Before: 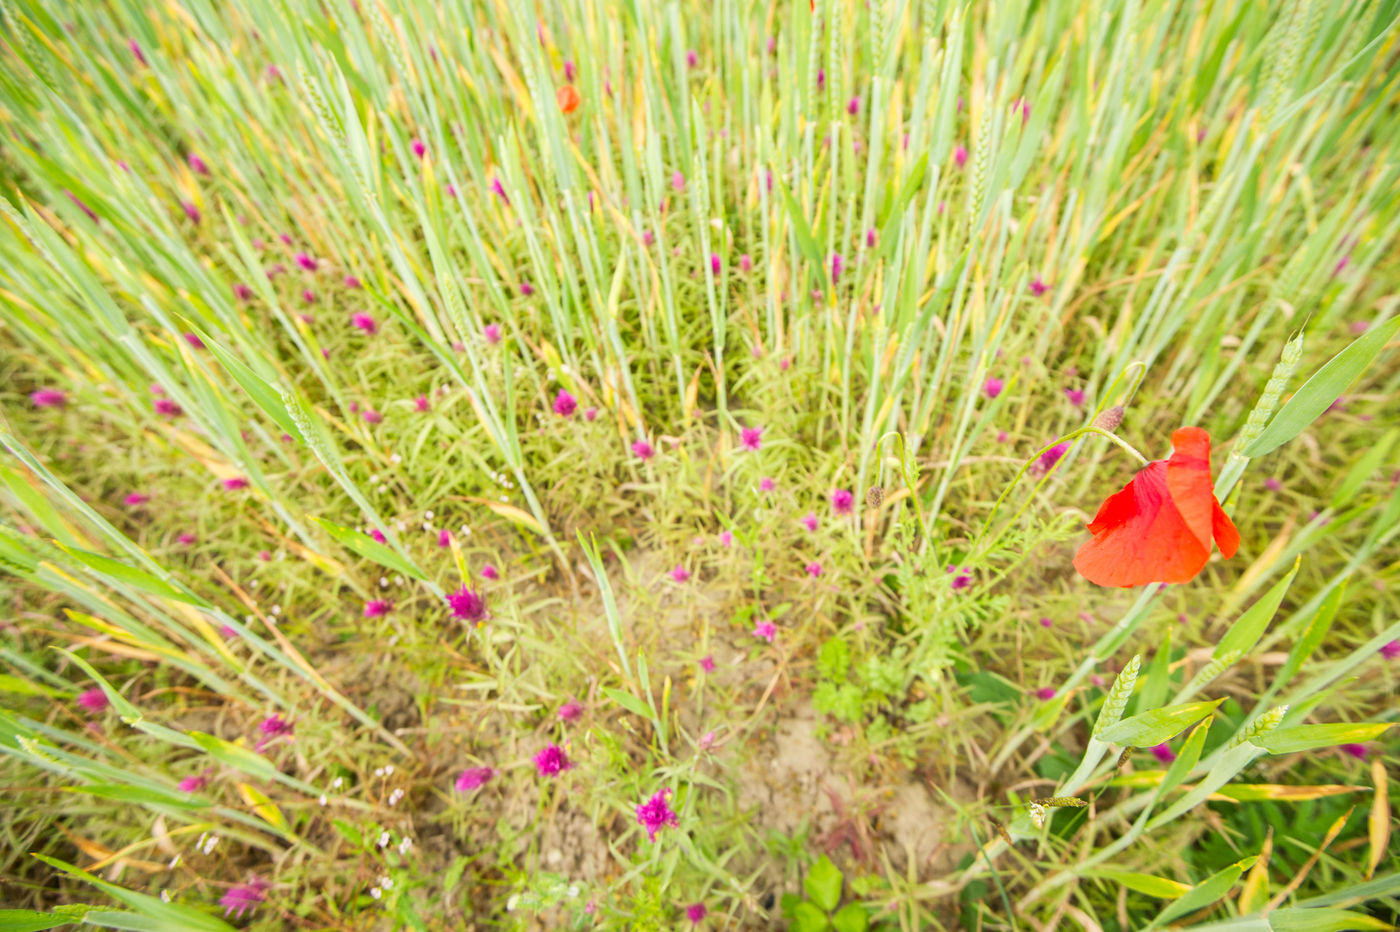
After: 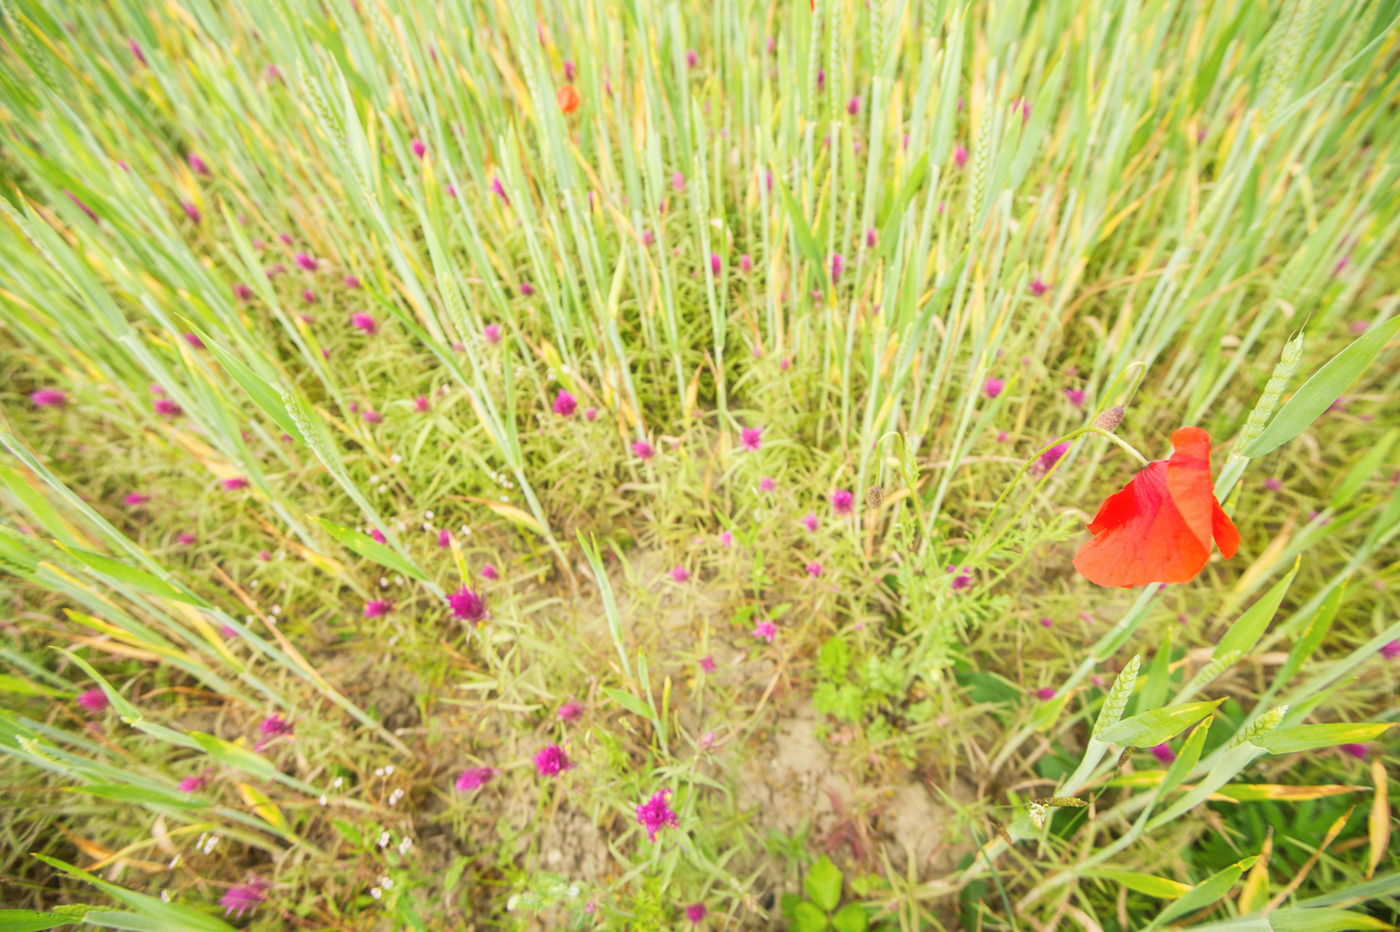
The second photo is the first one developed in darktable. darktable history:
haze removal: strength -0.102, compatibility mode true, adaptive false
